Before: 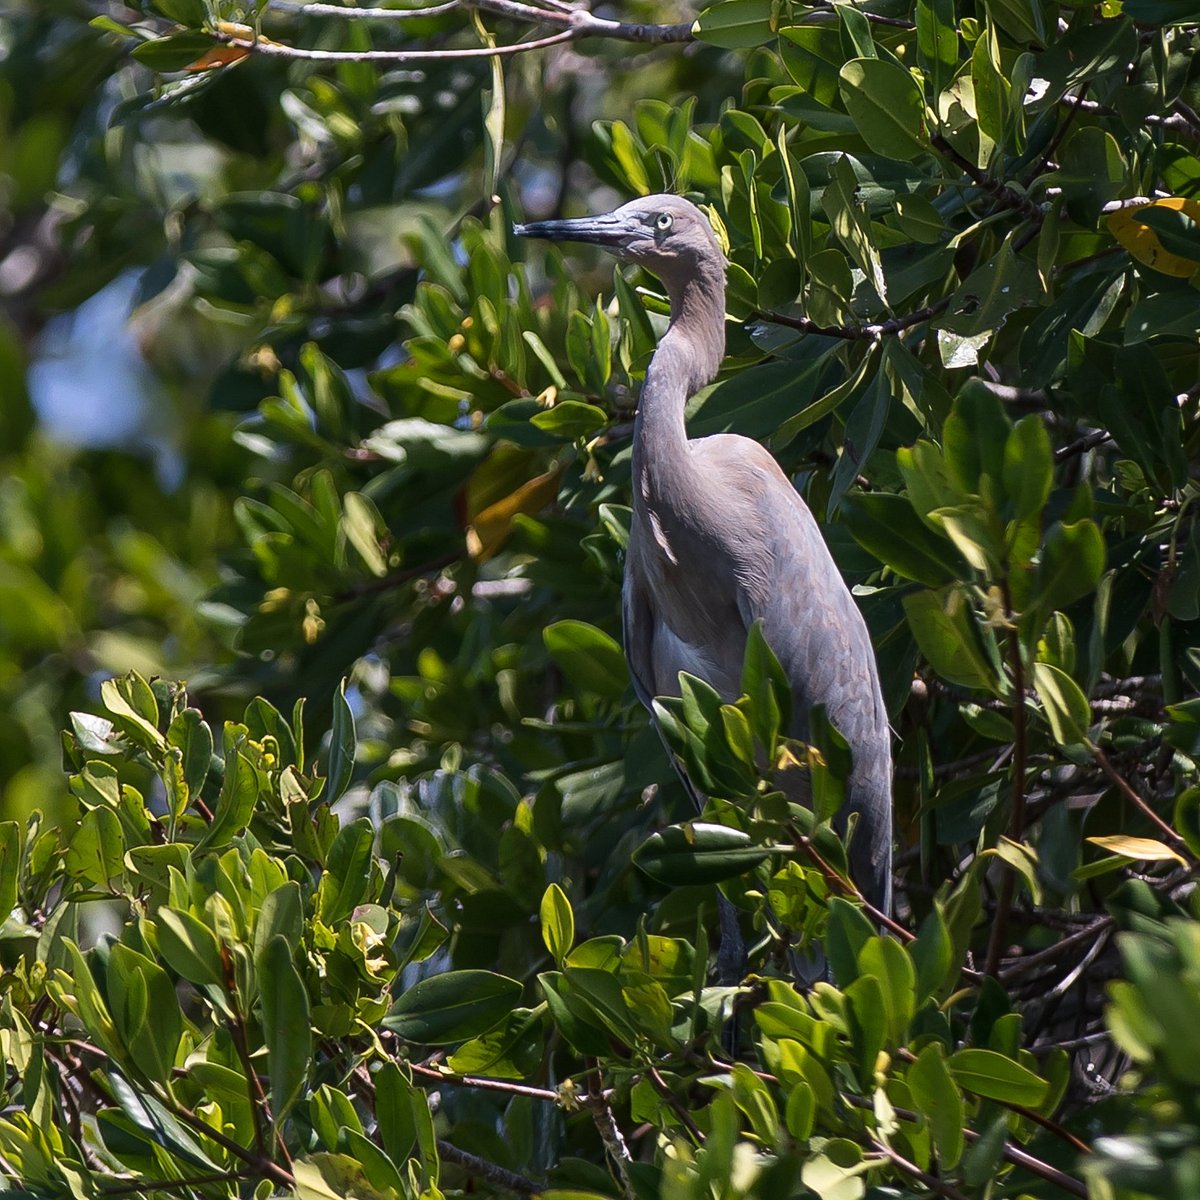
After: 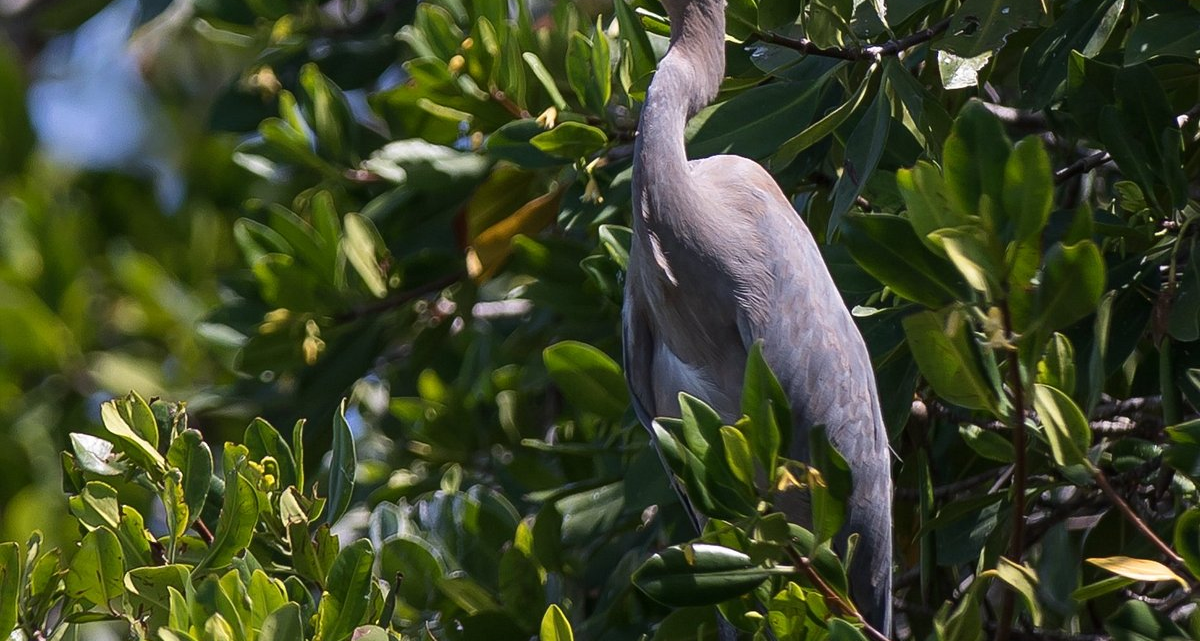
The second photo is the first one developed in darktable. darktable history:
crop and rotate: top 23.253%, bottom 23.314%
